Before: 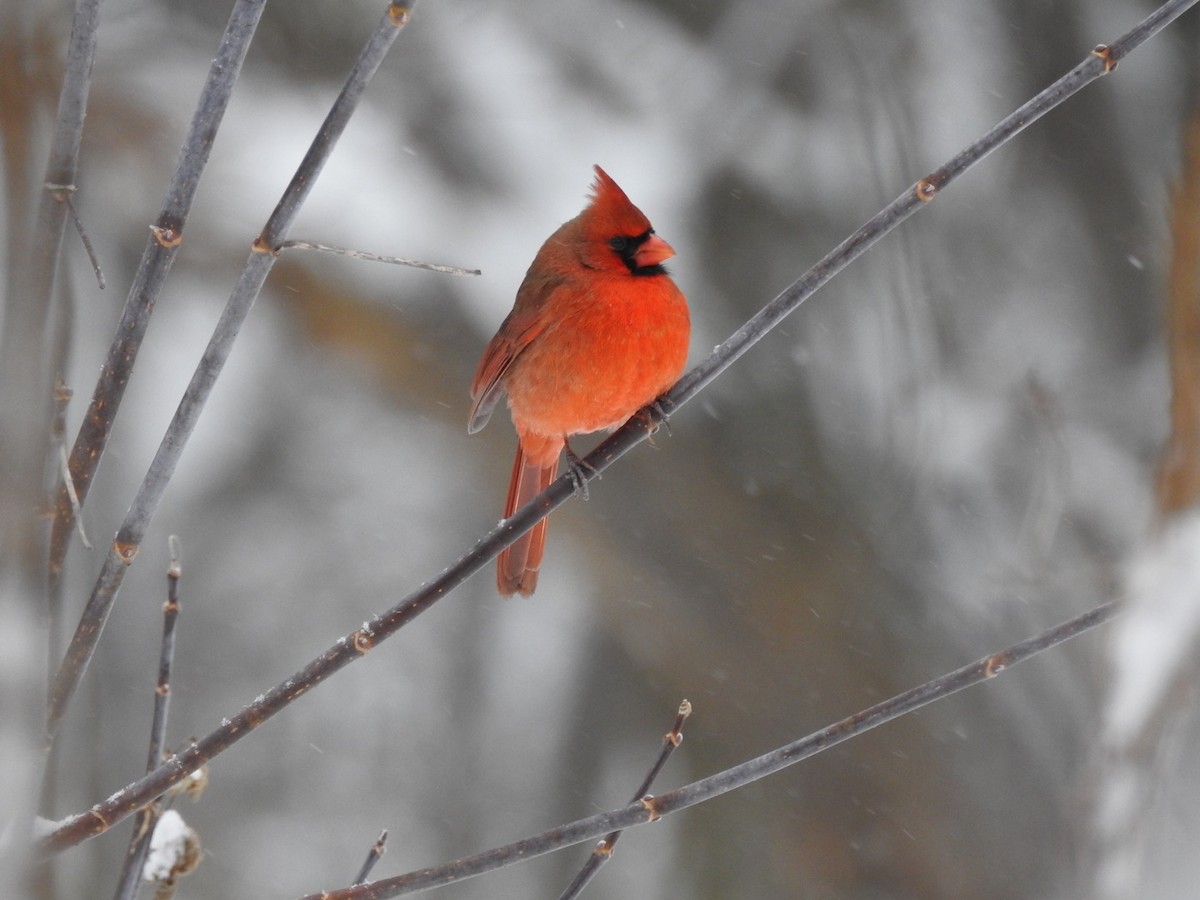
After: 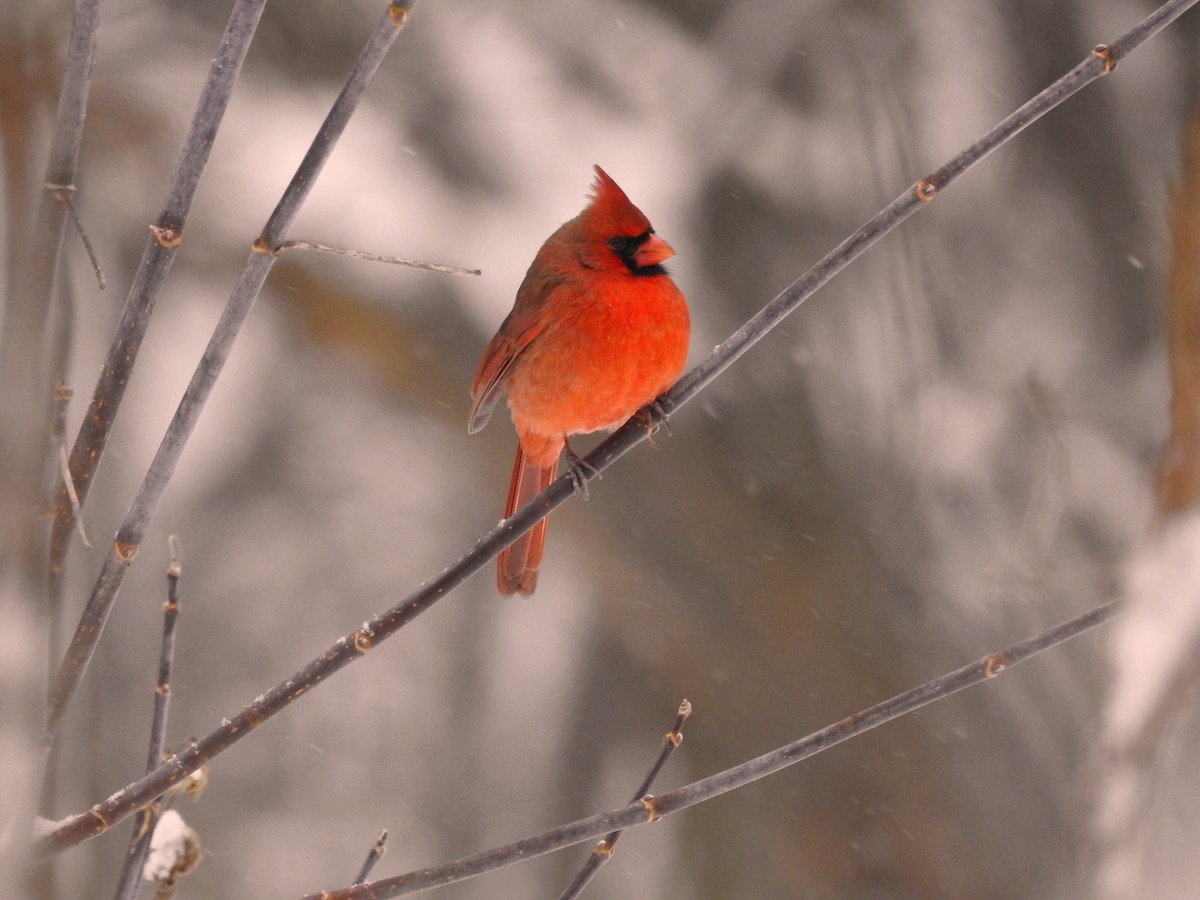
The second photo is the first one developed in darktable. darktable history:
color correction: highlights a* 11.96, highlights b* 11.58
shadows and highlights: shadows 29.61, highlights -30.47, low approximation 0.01, soften with gaussian
